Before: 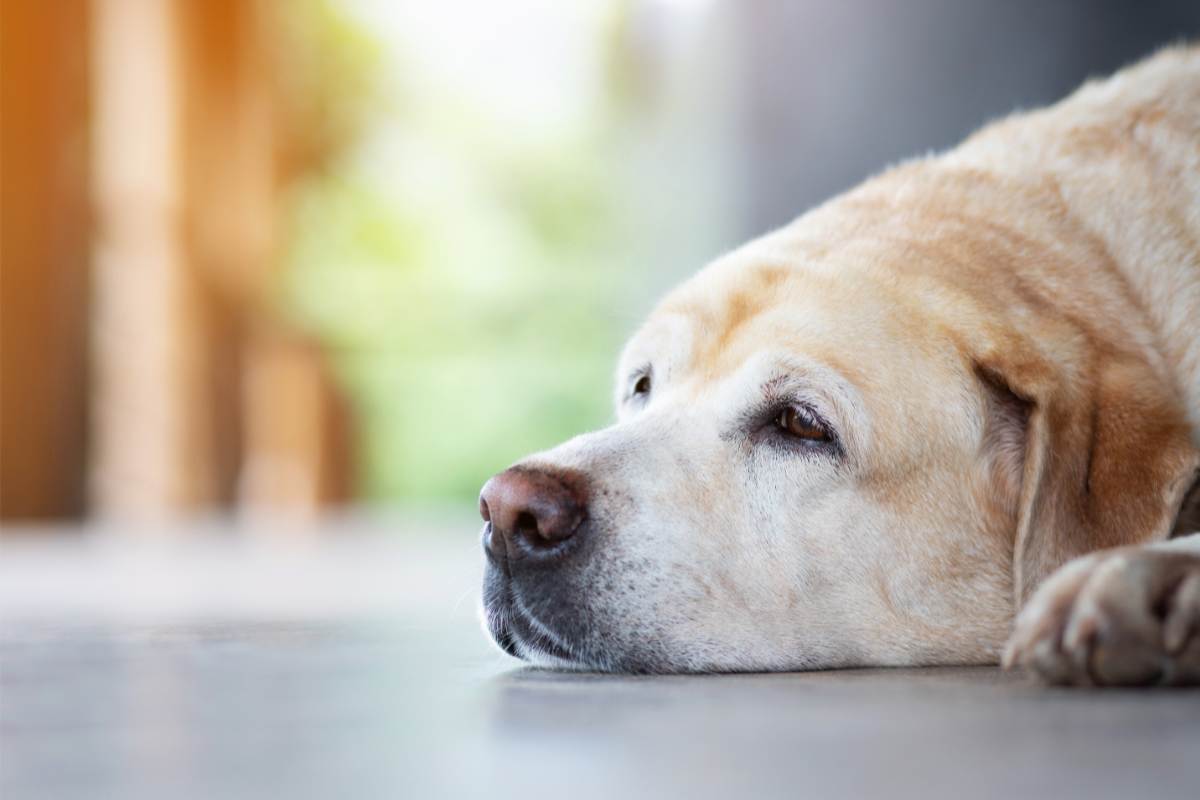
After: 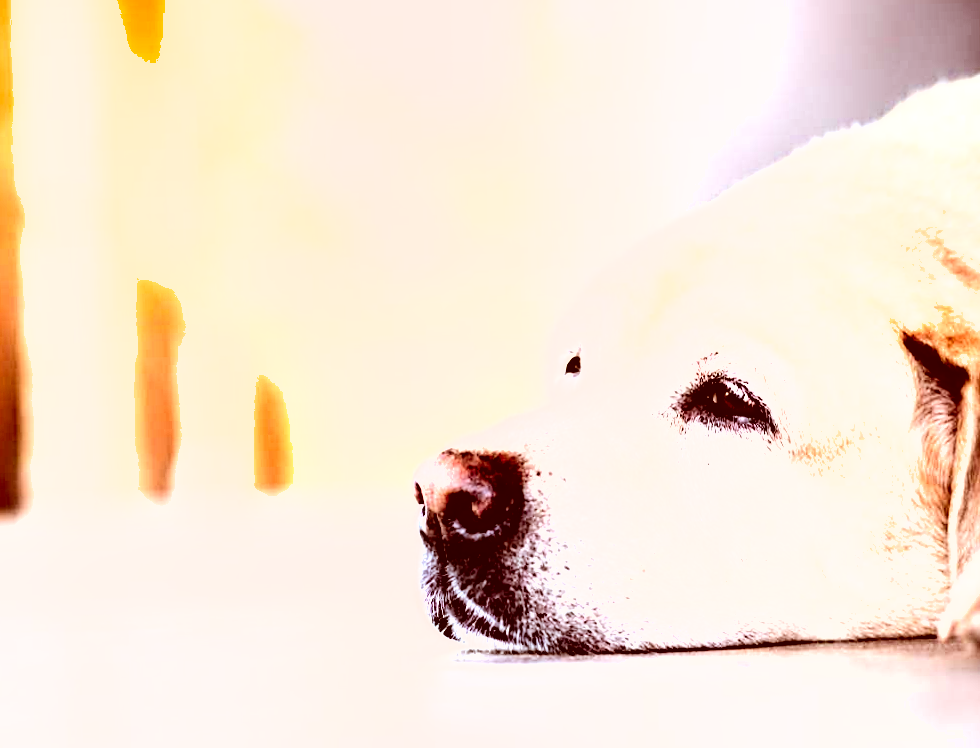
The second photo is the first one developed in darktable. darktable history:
crop and rotate: angle 1.28°, left 4.312%, top 0.89%, right 11.235%, bottom 2.37%
color correction: highlights a* 9.28, highlights b* 8.57, shadows a* 39.53, shadows b* 39.36, saturation 0.778
shadows and highlights: radius 336.48, shadows 29.04, soften with gaussian
sharpen: radius 3.079
exposure: black level correction 0, exposure 1.687 EV, compensate exposure bias true, compensate highlight preservation false
tone curve: curves: ch0 [(0, 0) (0.003, 0.01) (0.011, 0.015) (0.025, 0.023) (0.044, 0.038) (0.069, 0.058) (0.1, 0.093) (0.136, 0.134) (0.177, 0.176) (0.224, 0.221) (0.277, 0.282) (0.335, 0.36) (0.399, 0.438) (0.468, 0.54) (0.543, 0.632) (0.623, 0.724) (0.709, 0.814) (0.801, 0.885) (0.898, 0.947) (1, 1)]
